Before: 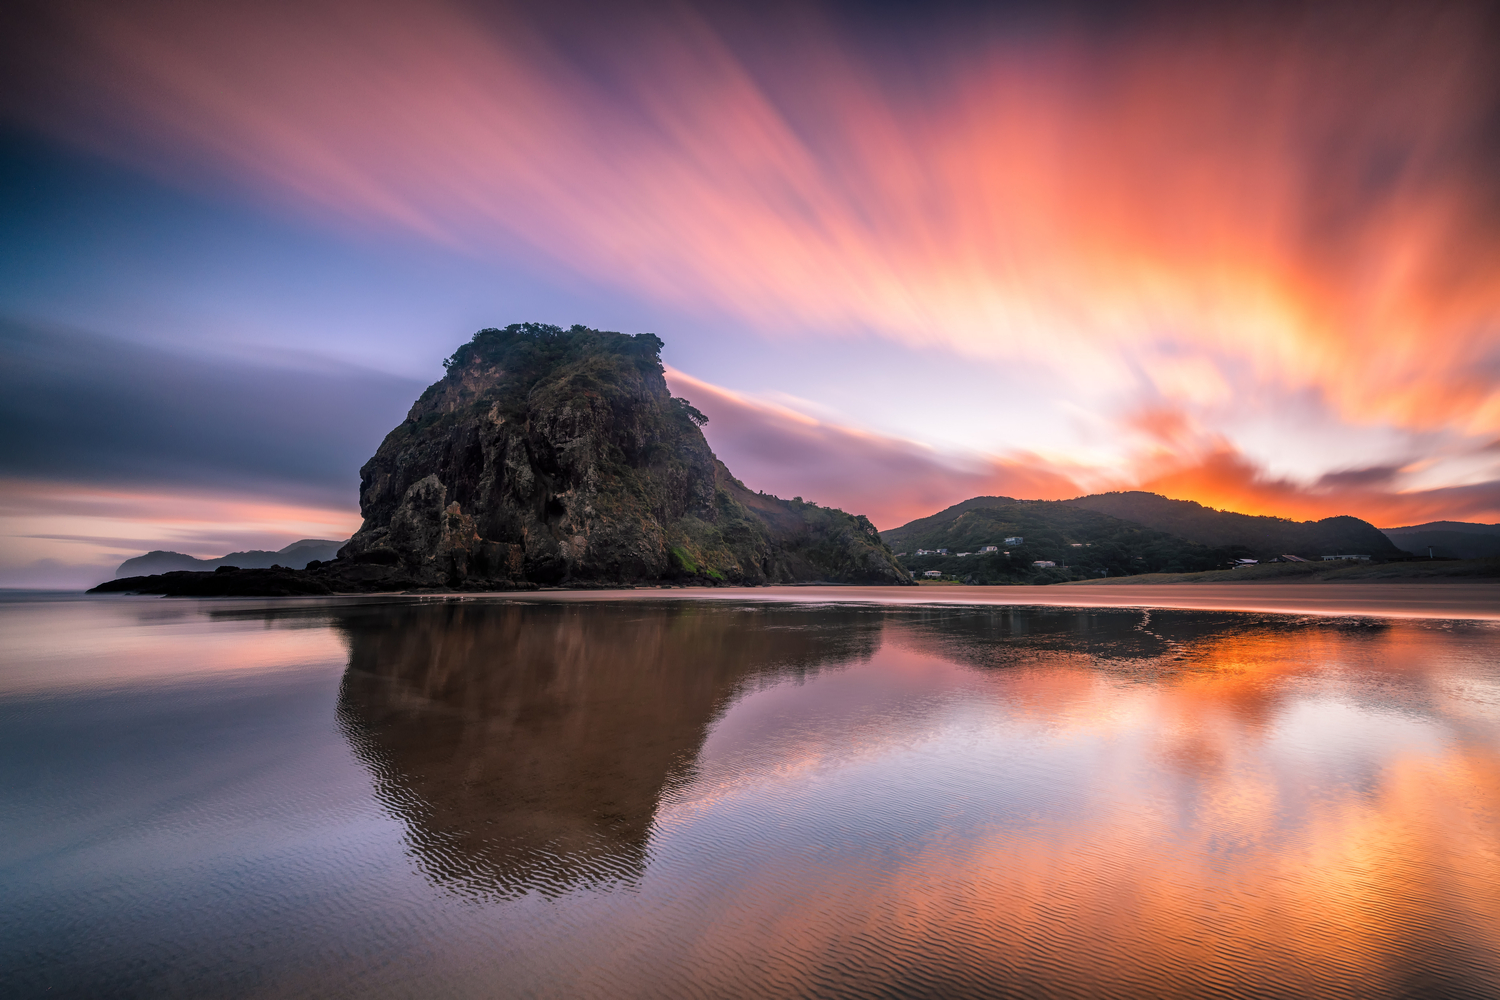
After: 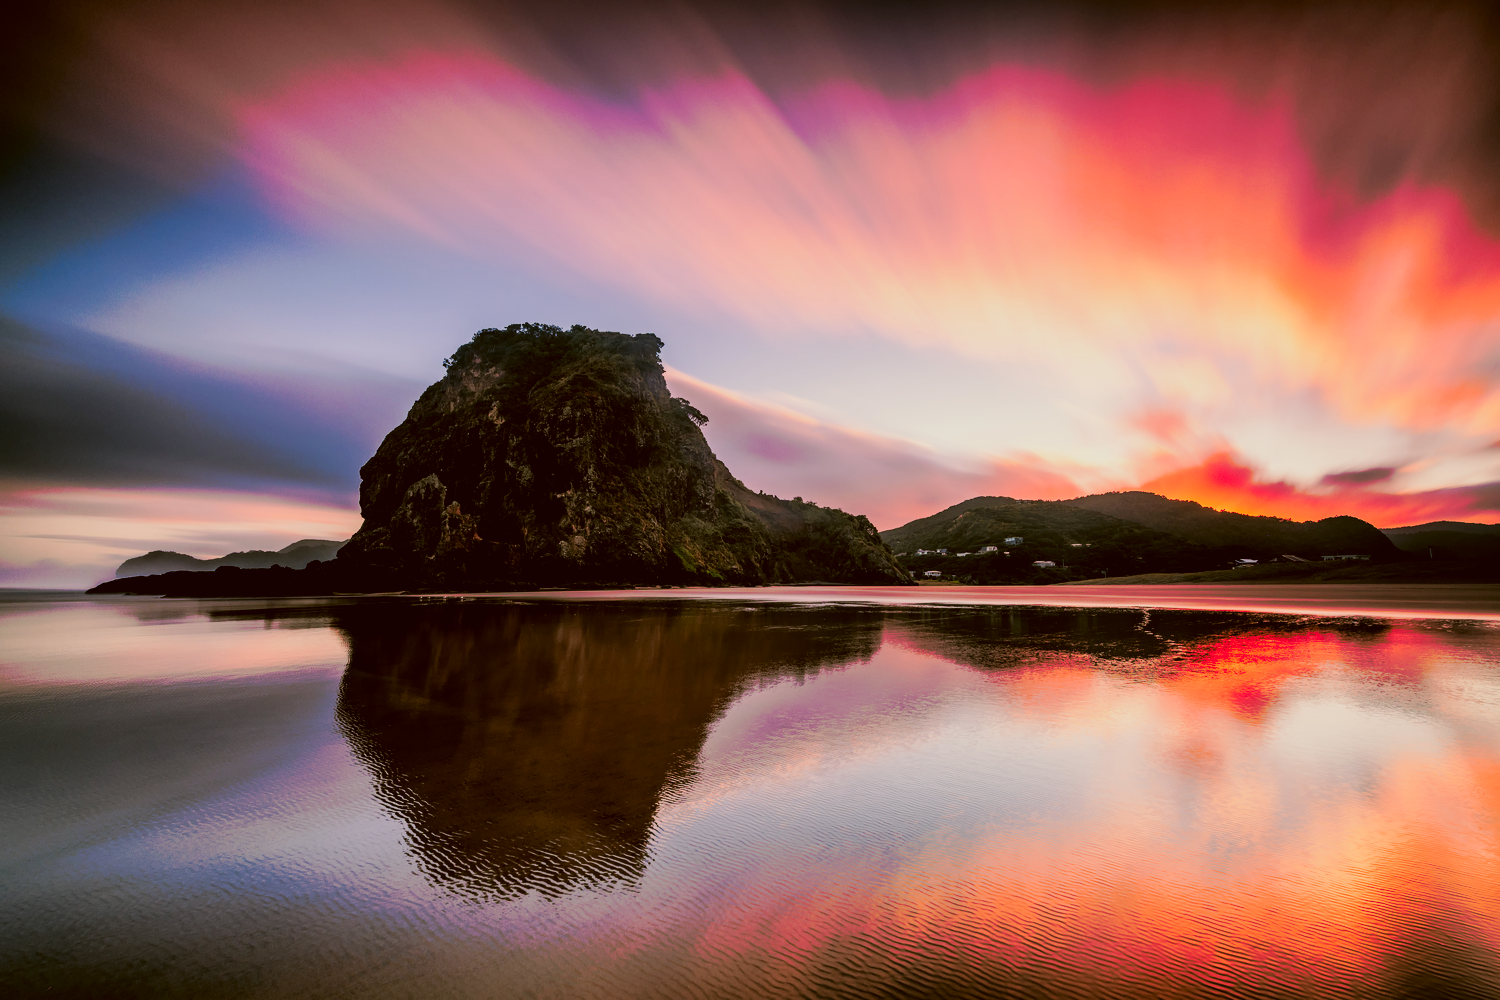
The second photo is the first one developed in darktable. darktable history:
filmic rgb: black relative exposure -7.65 EV, white relative exposure 4.56 EV, hardness 3.61, contrast 1.25
color correction: highlights a* -1.43, highlights b* 10.12, shadows a* 0.395, shadows b* 19.35
tone curve: curves: ch0 [(0, 0) (0.003, 0.003) (0.011, 0.011) (0.025, 0.024) (0.044, 0.044) (0.069, 0.068) (0.1, 0.098) (0.136, 0.133) (0.177, 0.174) (0.224, 0.22) (0.277, 0.272) (0.335, 0.329) (0.399, 0.392) (0.468, 0.46) (0.543, 0.607) (0.623, 0.676) (0.709, 0.75) (0.801, 0.828) (0.898, 0.912) (1, 1)], preserve colors none
white balance: red 0.984, blue 1.059
color zones: curves: ch1 [(0.263, 0.53) (0.376, 0.287) (0.487, 0.512) (0.748, 0.547) (1, 0.513)]; ch2 [(0.262, 0.45) (0.751, 0.477)], mix 31.98%
